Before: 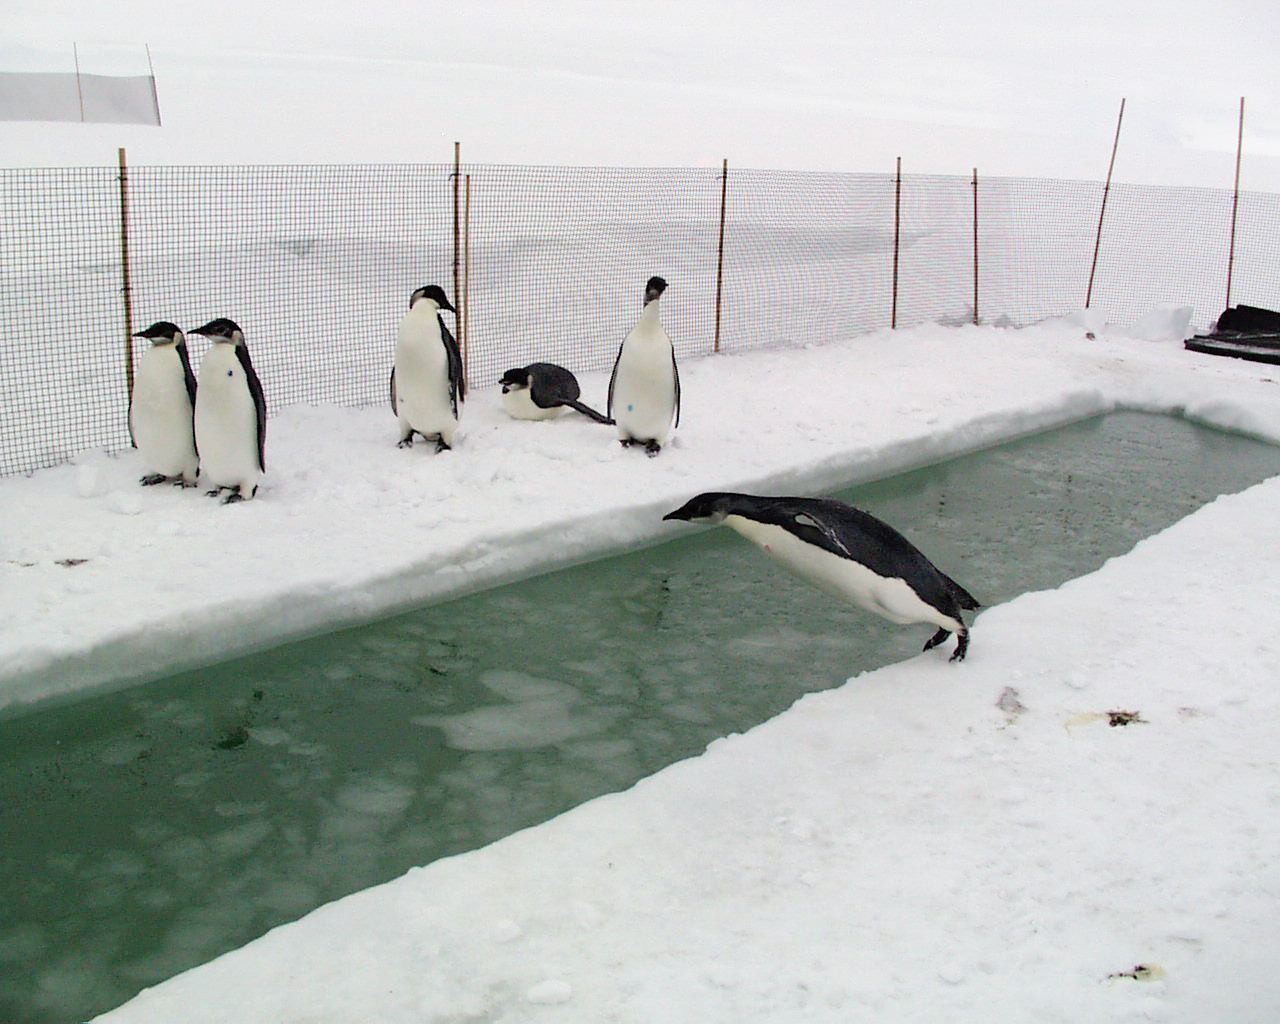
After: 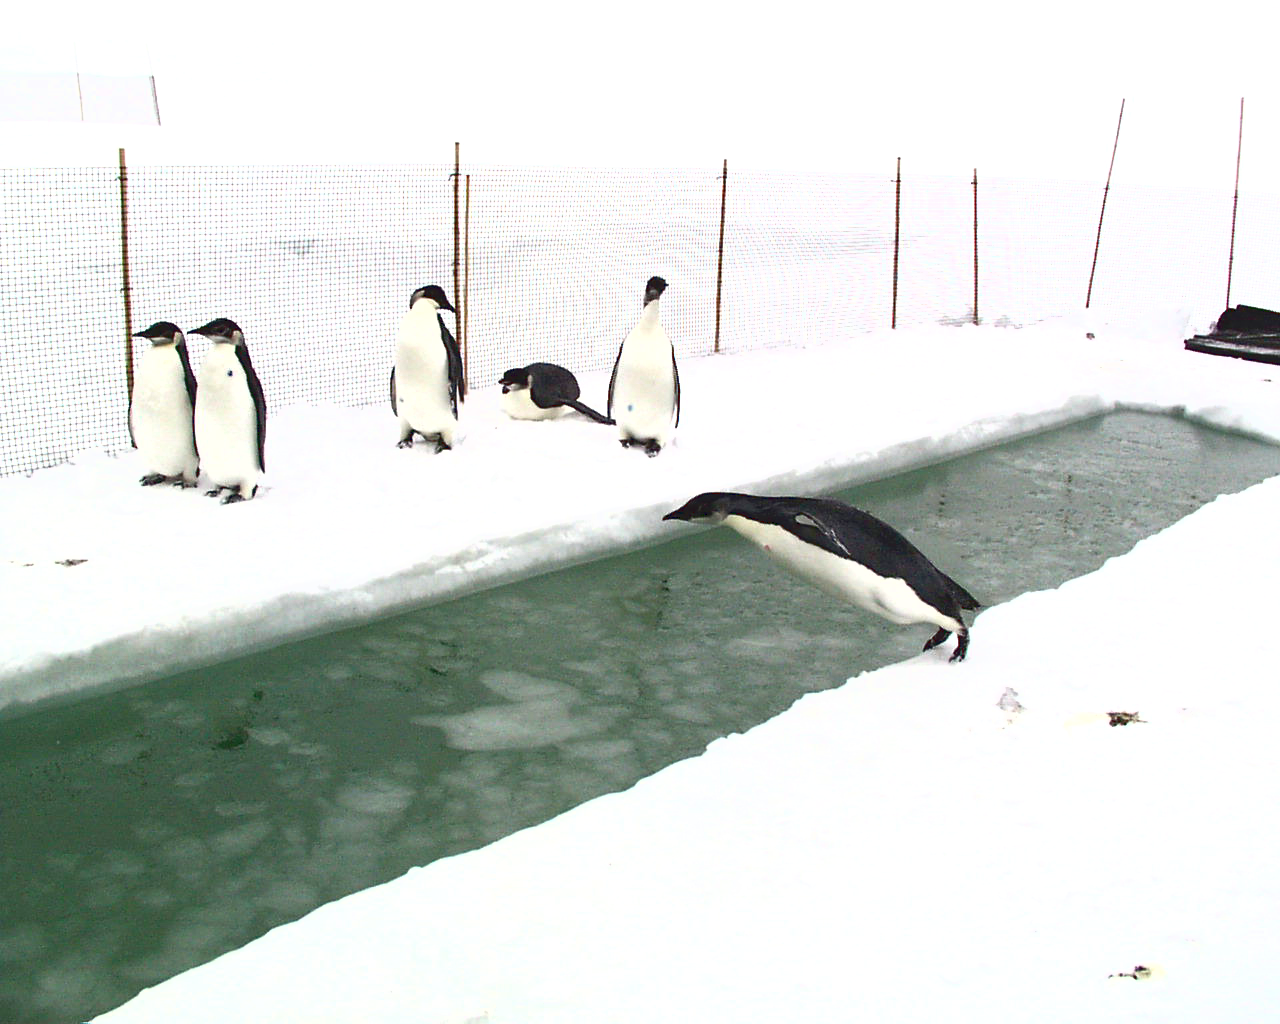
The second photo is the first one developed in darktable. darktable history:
exposure: exposure 0.507 EV, compensate highlight preservation false
tone curve: curves: ch0 [(0, 0.081) (0.483, 0.453) (0.881, 0.992)]
